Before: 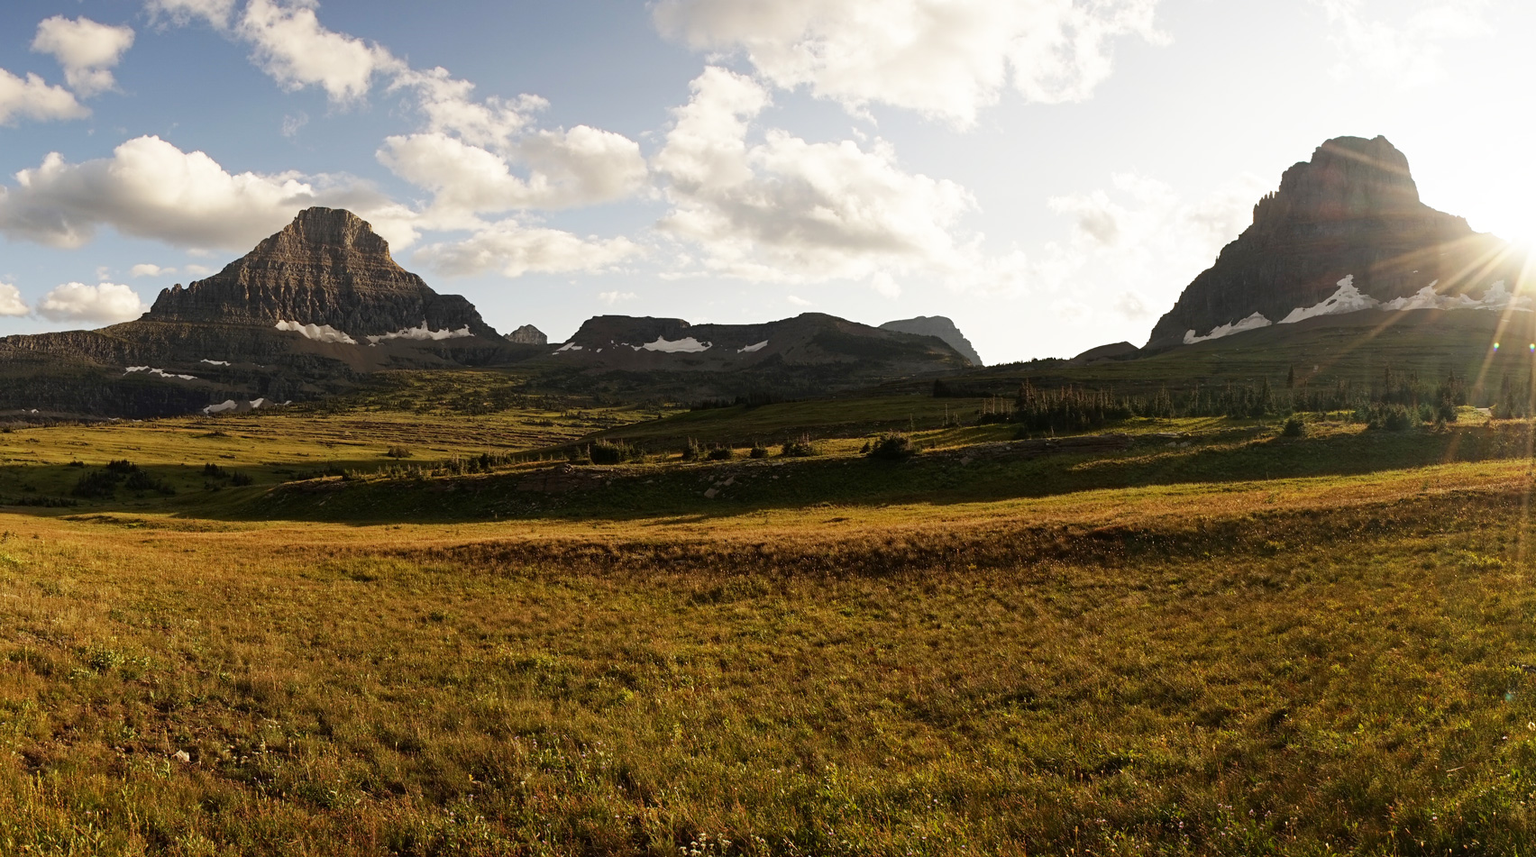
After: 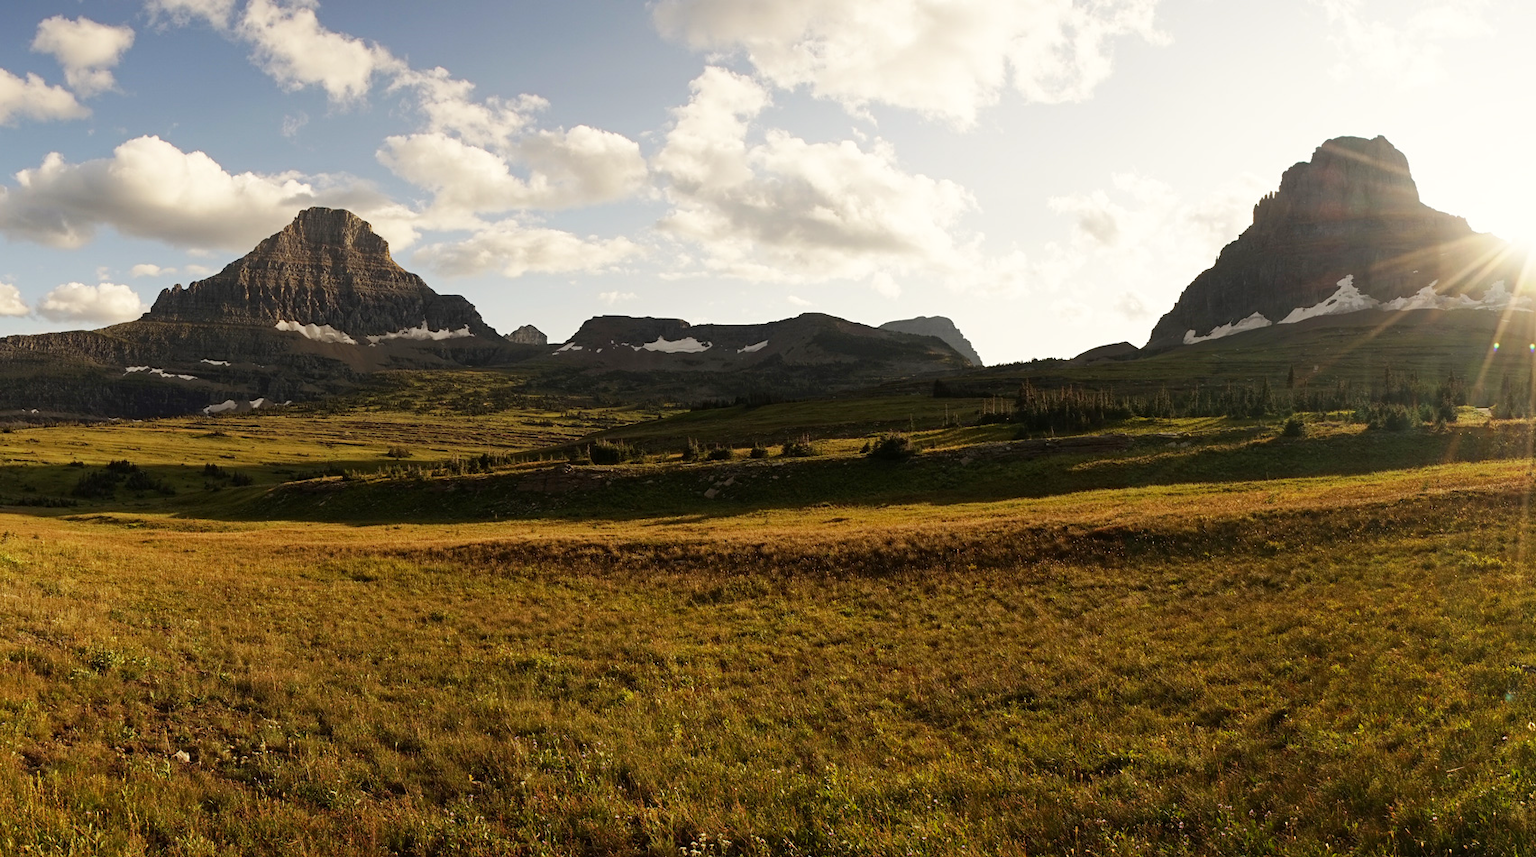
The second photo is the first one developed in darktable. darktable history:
color correction: highlights b* 3.03
